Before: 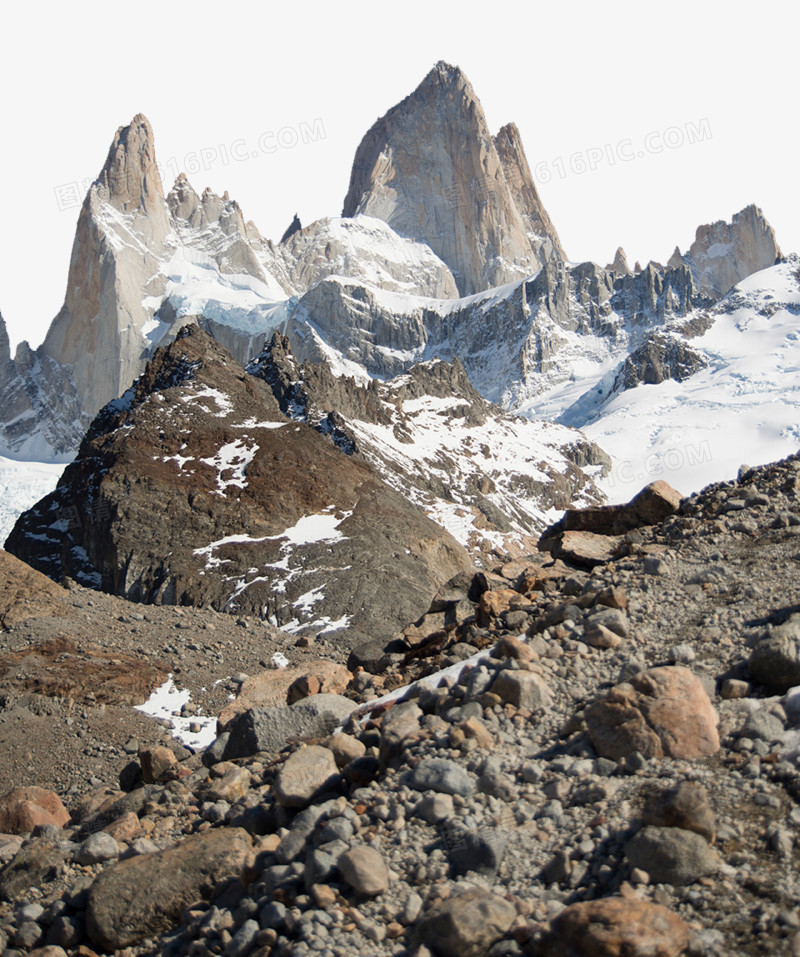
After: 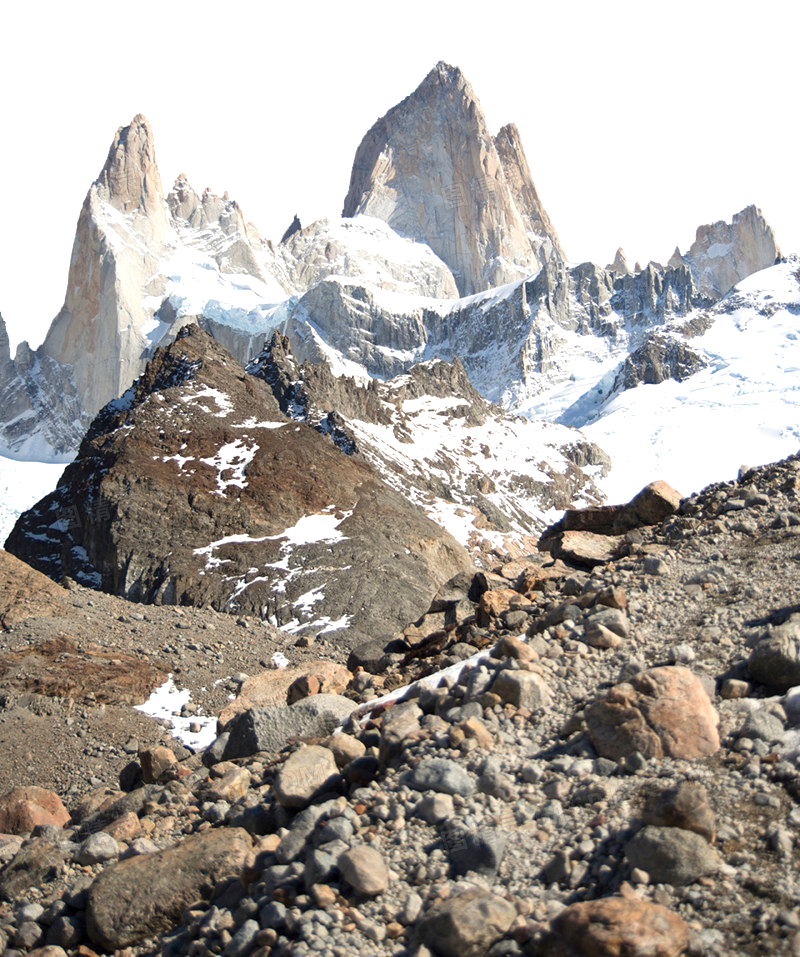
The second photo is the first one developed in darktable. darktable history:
exposure: exposure 0.6 EV, compensate exposure bias true, compensate highlight preservation false
